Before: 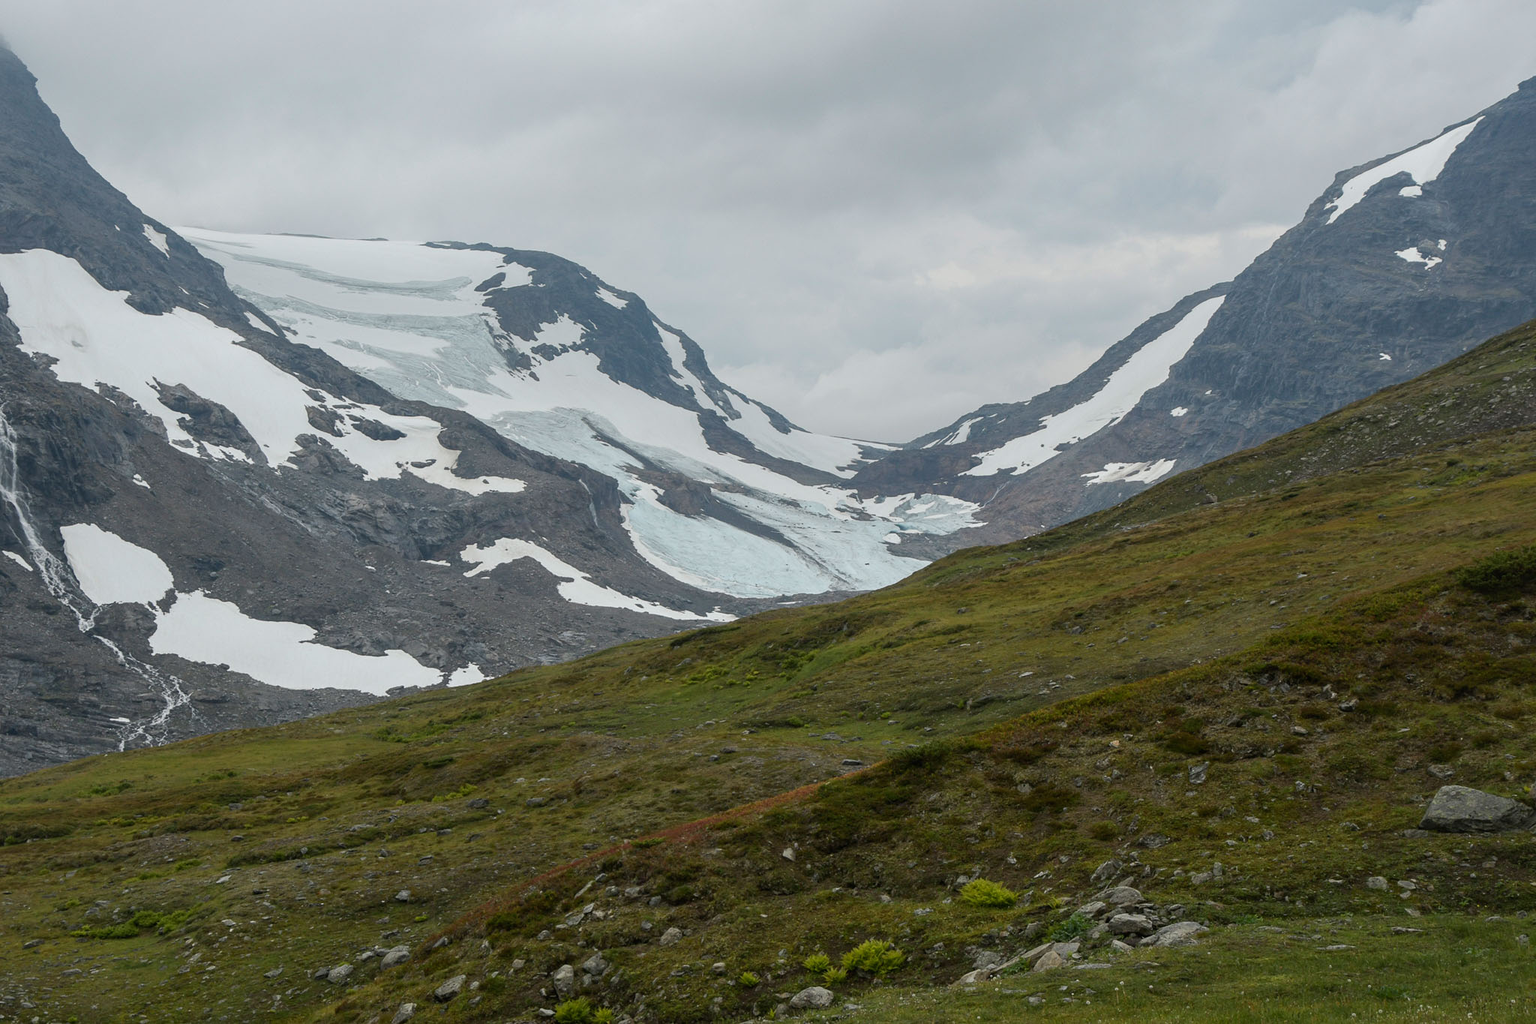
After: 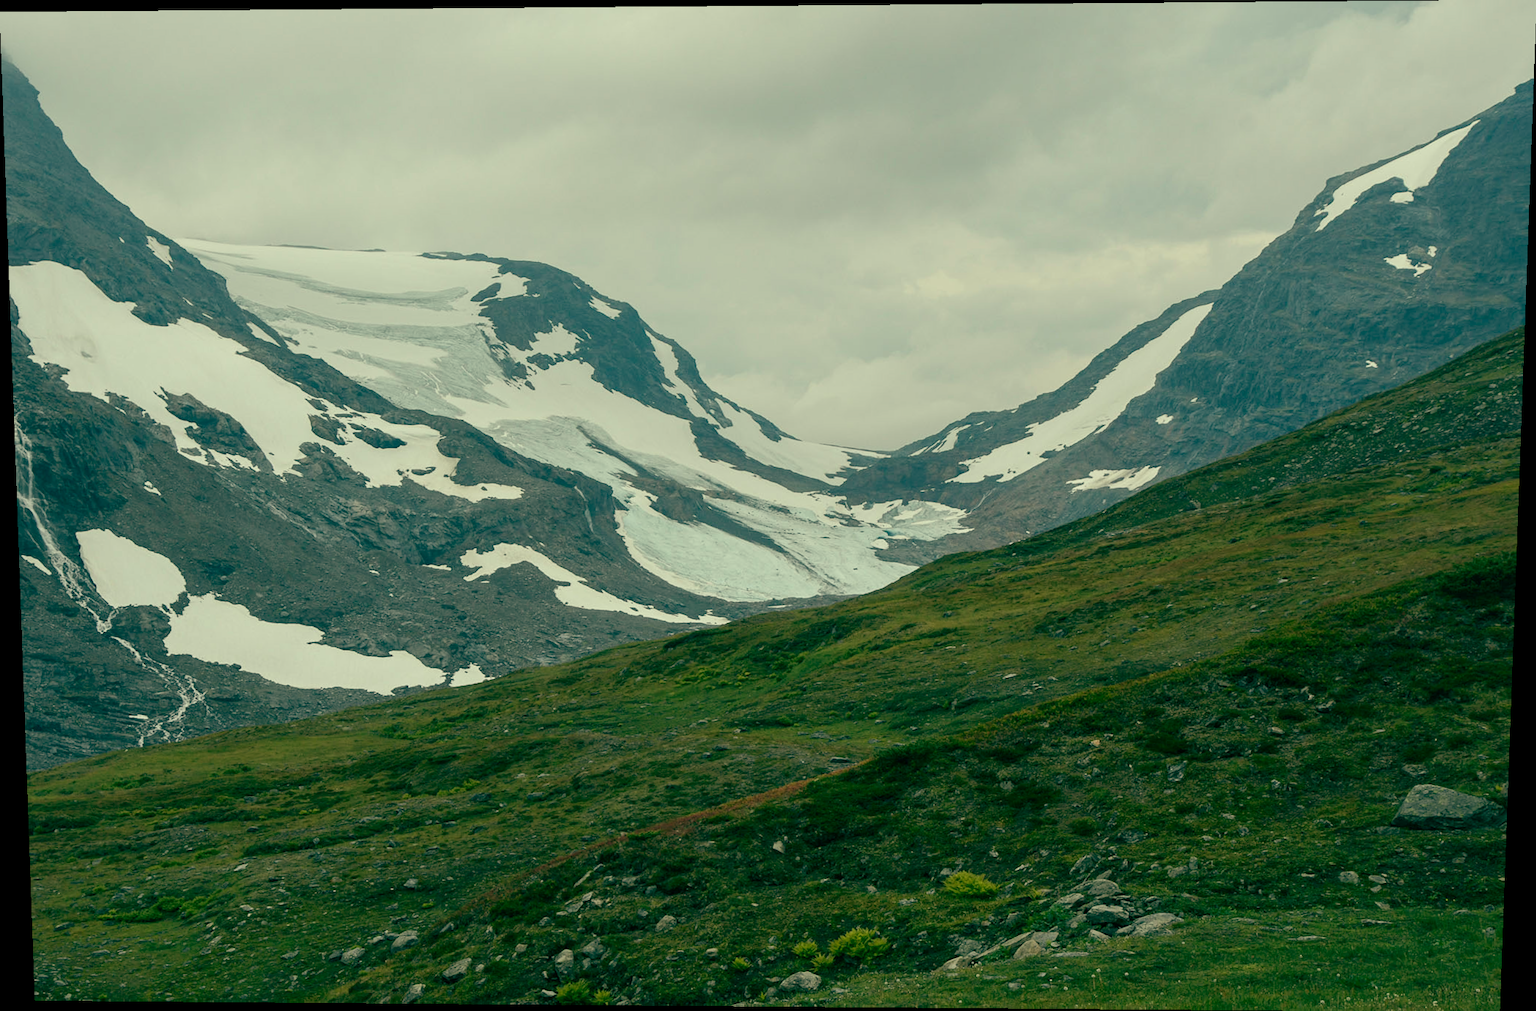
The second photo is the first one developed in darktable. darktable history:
white balance: red 0.967, blue 1.049
rotate and perspective: lens shift (vertical) 0.048, lens shift (horizontal) -0.024, automatic cropping off
color balance: mode lift, gamma, gain (sRGB), lift [1, 0.69, 1, 1], gamma [1, 1.482, 1, 1], gain [1, 1, 1, 0.802]
